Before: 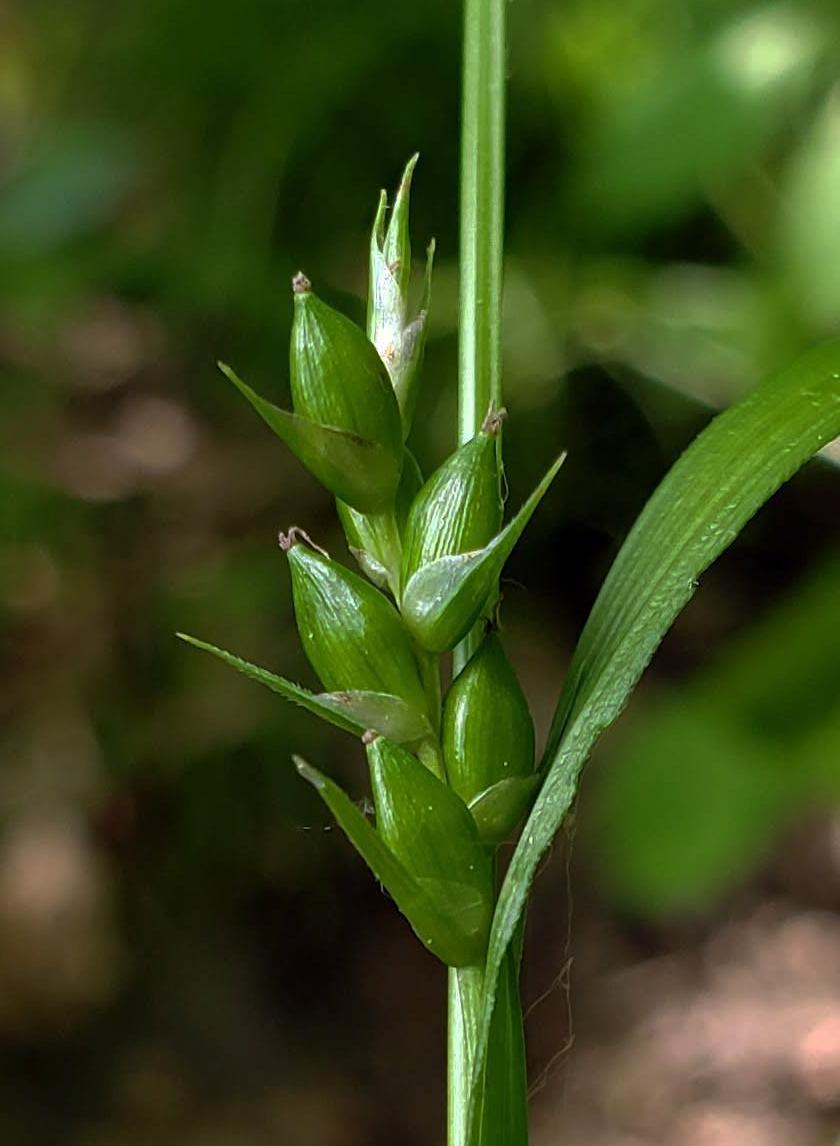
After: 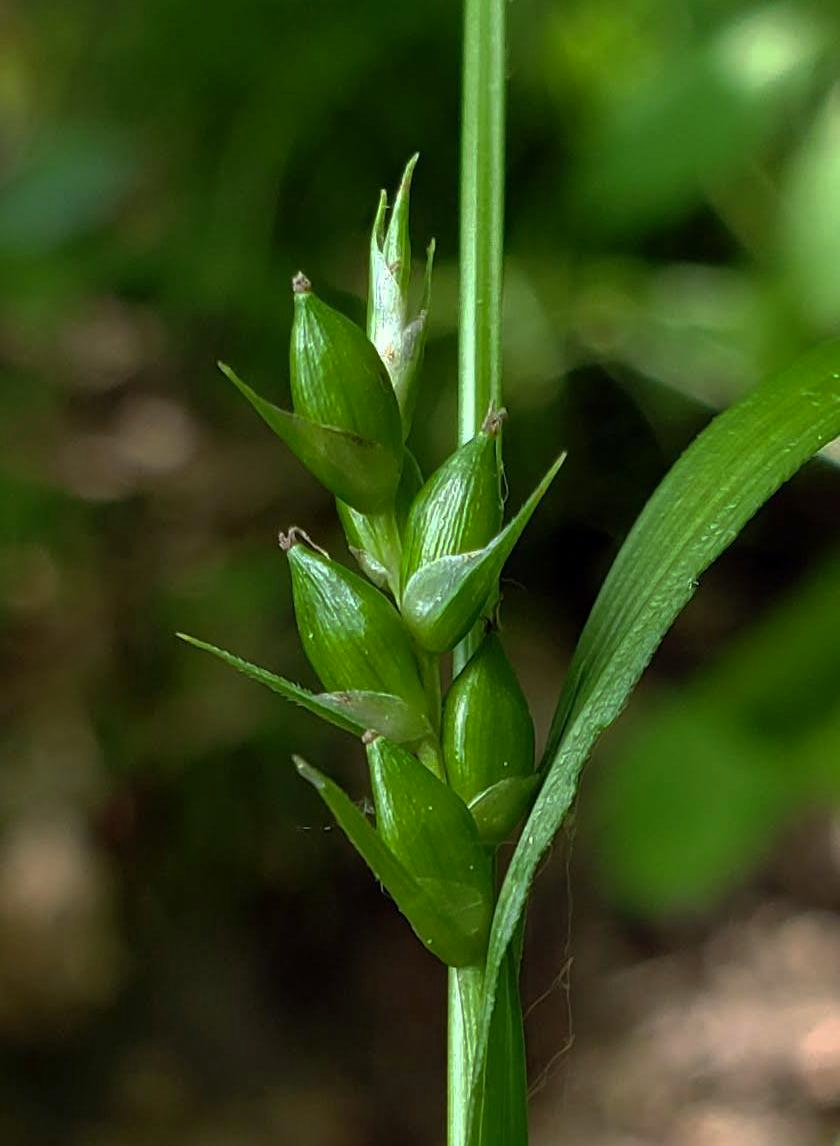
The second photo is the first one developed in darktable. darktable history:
color correction: highlights a* -8.02, highlights b* 3.39
